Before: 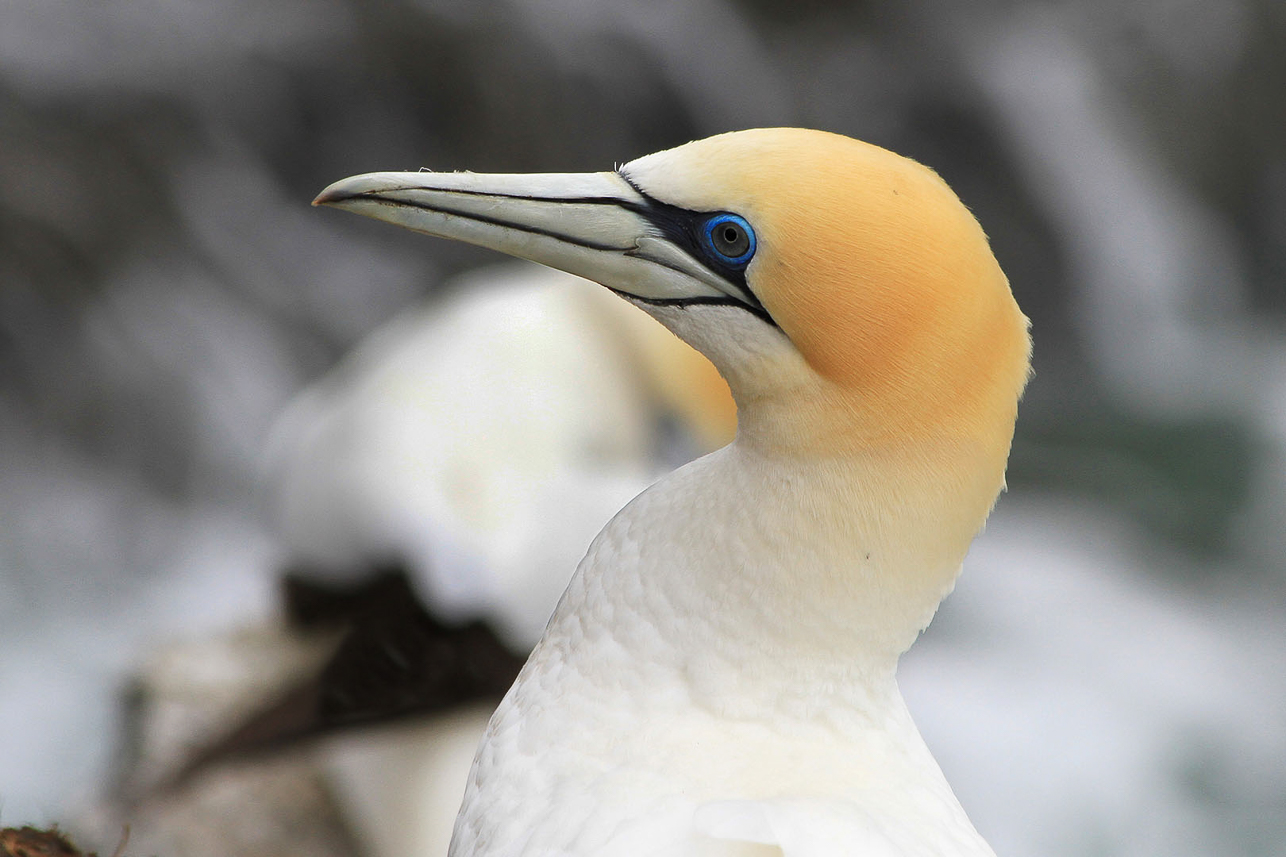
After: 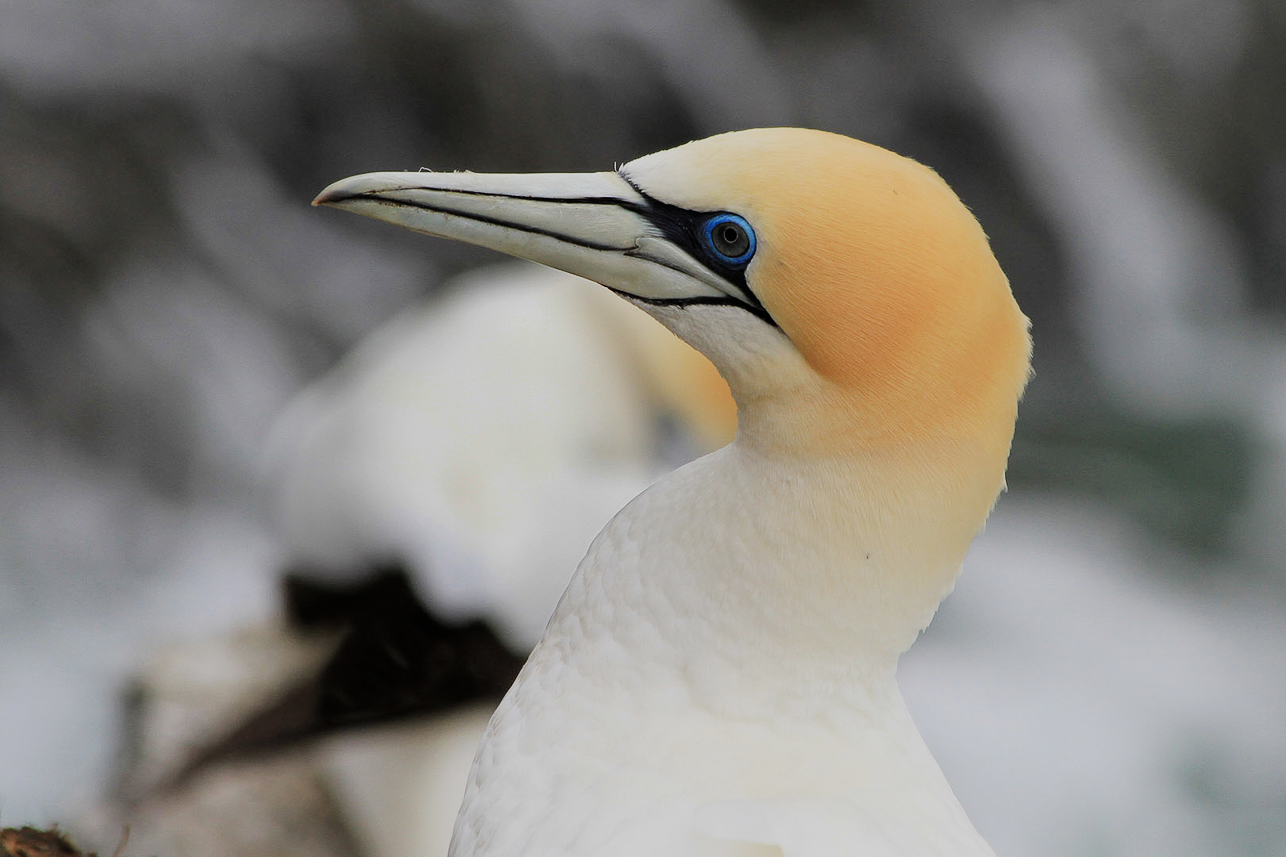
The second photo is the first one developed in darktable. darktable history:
filmic rgb: black relative exposure -7.65 EV, white relative exposure 4.56 EV, threshold 5.96 EV, hardness 3.61, enable highlight reconstruction true
